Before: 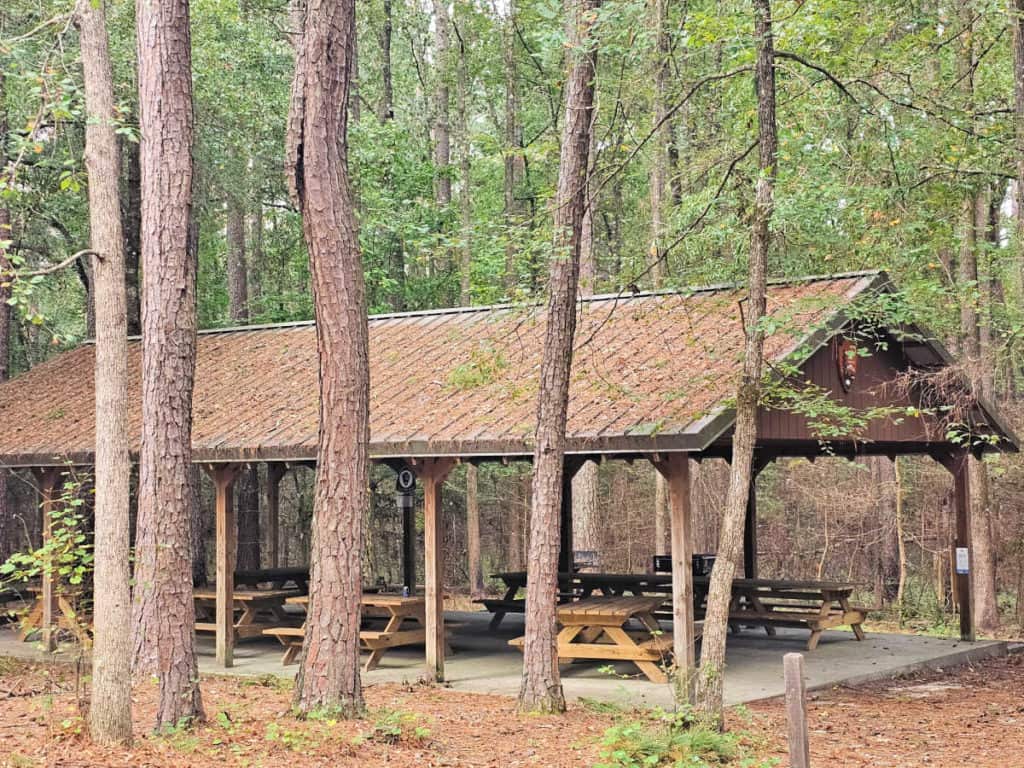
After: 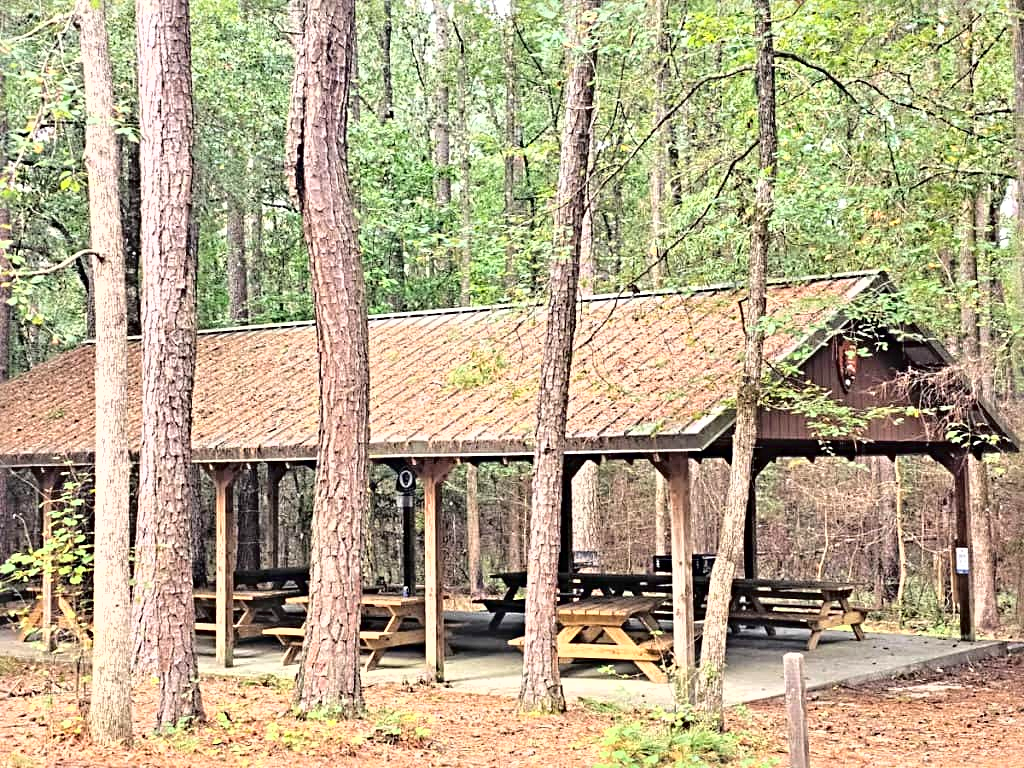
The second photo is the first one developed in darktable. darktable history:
exposure: exposure 0.6 EV, compensate highlight preservation false
fill light: exposure -2 EV, width 8.6
sharpen: radius 4.883
